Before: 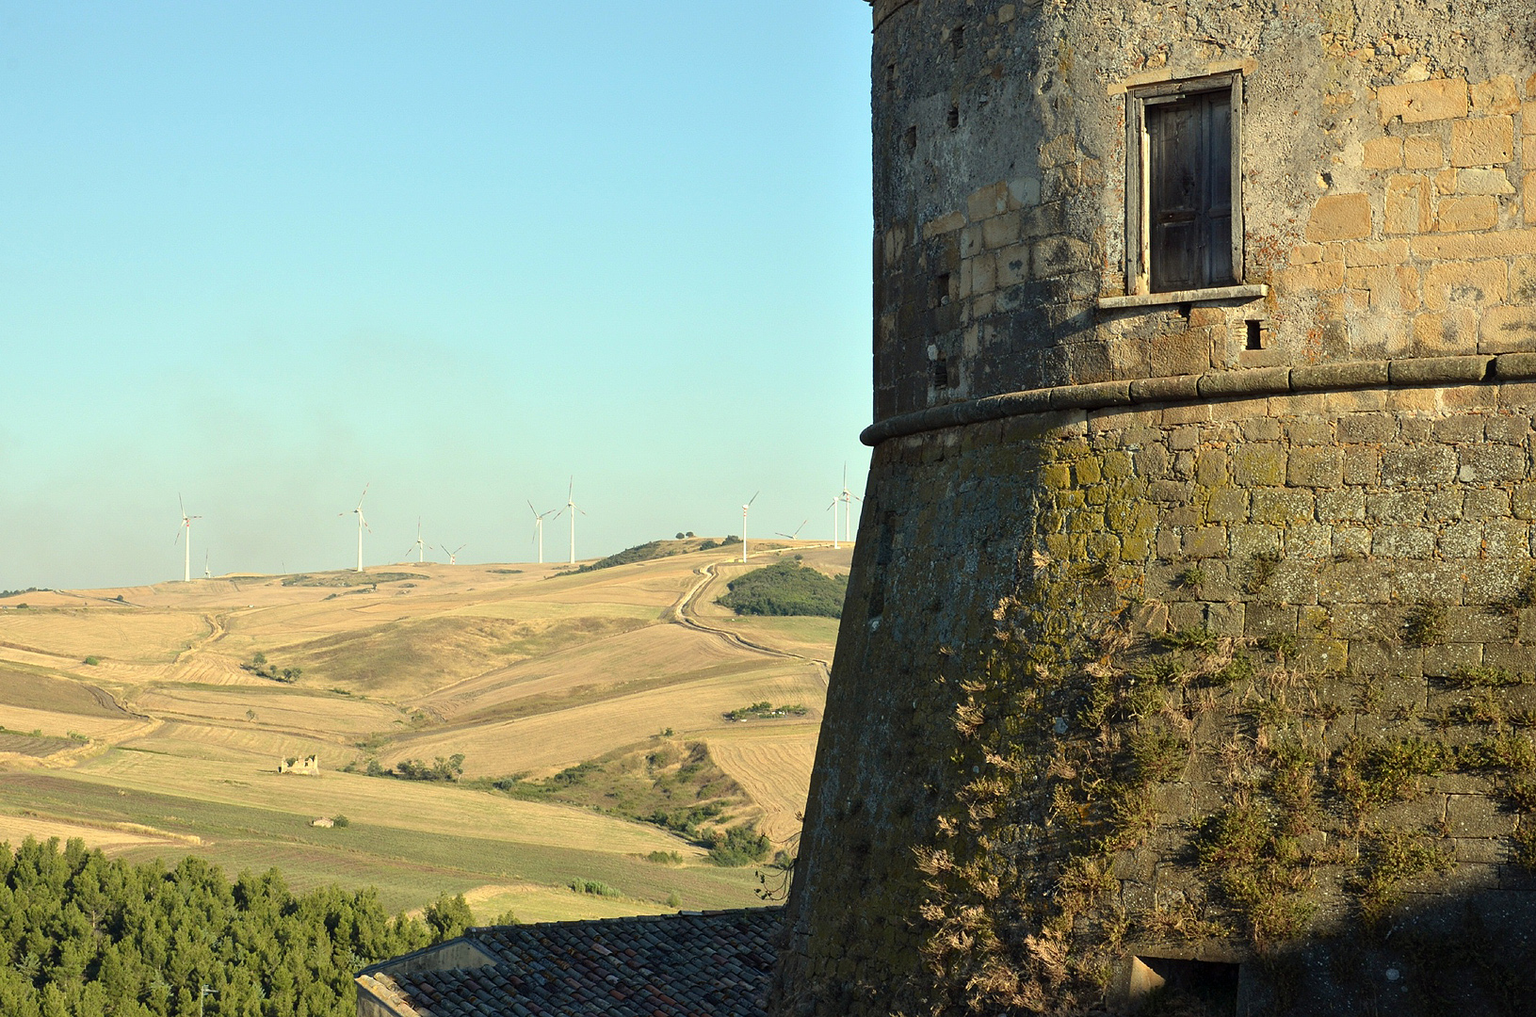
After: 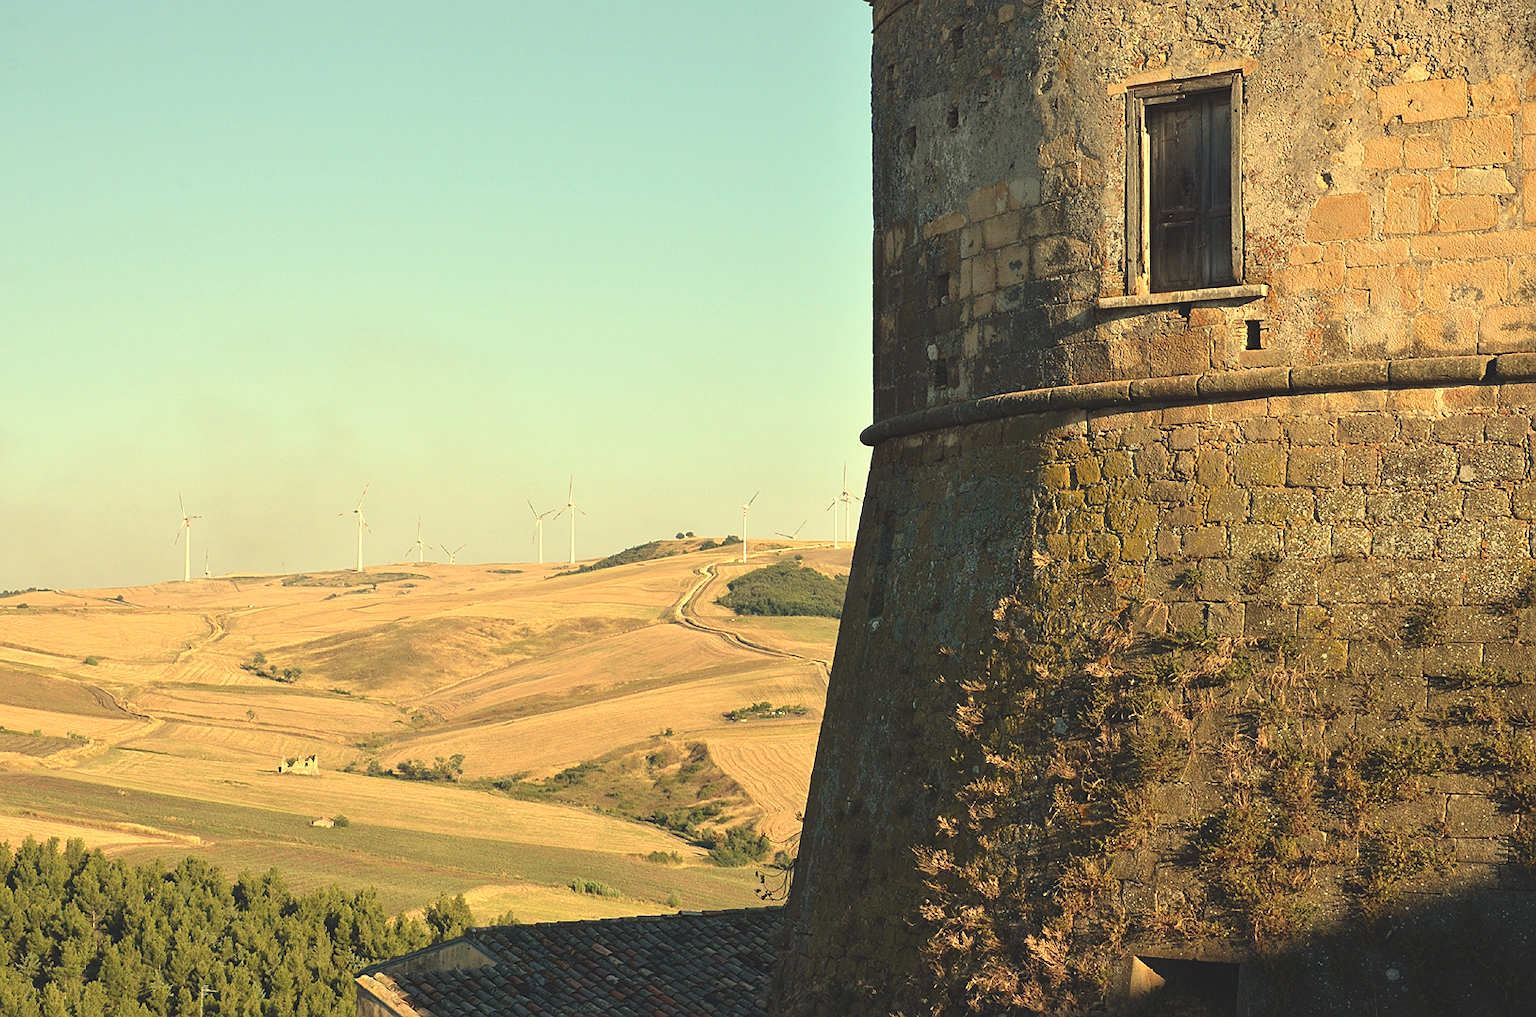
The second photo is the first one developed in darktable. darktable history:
white balance: red 1.123, blue 0.83
exposure: black level correction -0.015, compensate highlight preservation false
sharpen: amount 0.2
